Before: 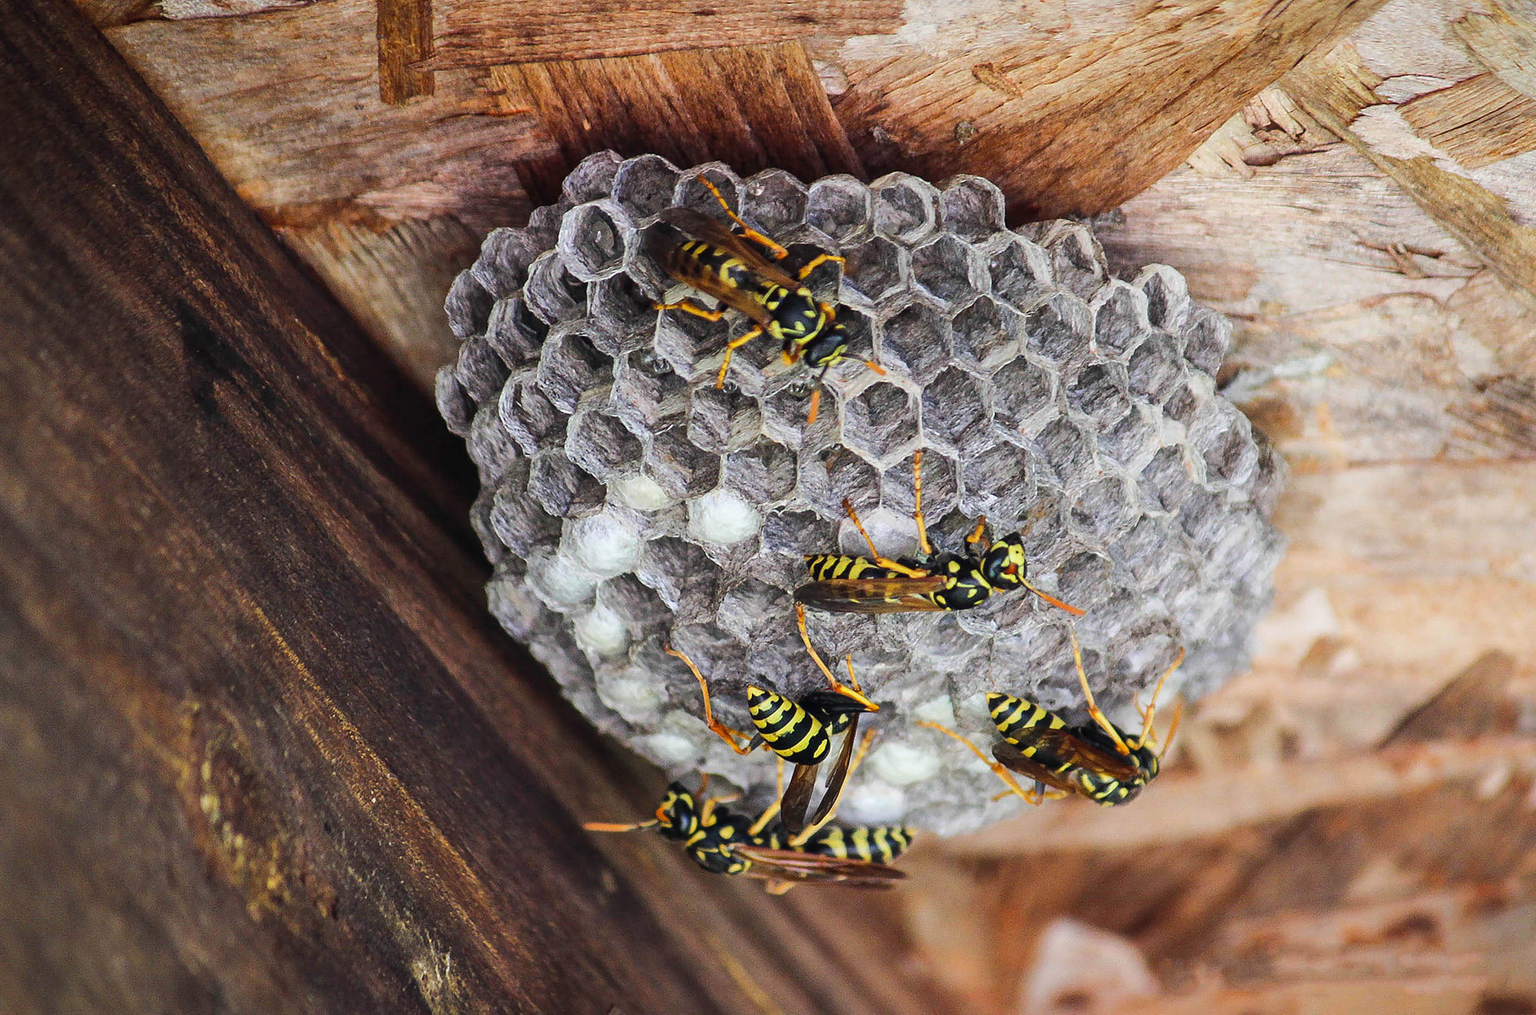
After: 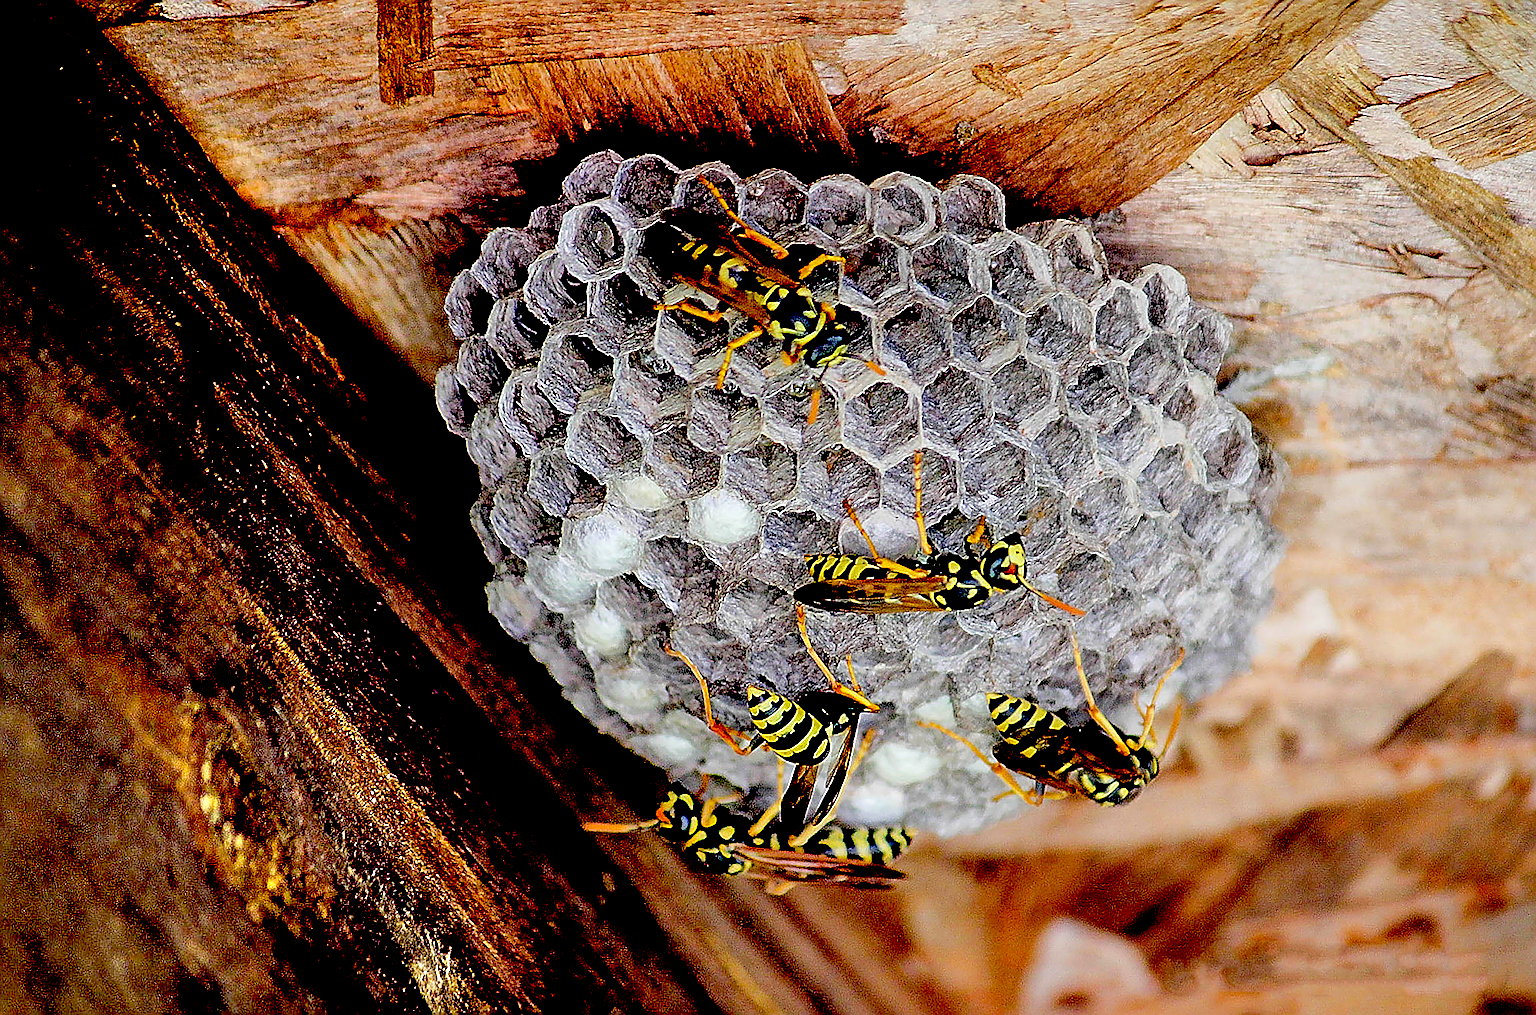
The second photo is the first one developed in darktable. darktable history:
exposure: black level correction 0.058, compensate highlight preservation false
sharpen: radius 1.41, amount 1.257, threshold 0.636
tone equalizer: -7 EV 0.148 EV, -6 EV 0.588 EV, -5 EV 1.11 EV, -4 EV 1.32 EV, -3 EV 1.17 EV, -2 EV 0.6 EV, -1 EV 0.149 EV, smoothing diameter 24.9%, edges refinement/feathering 13.82, preserve details guided filter
